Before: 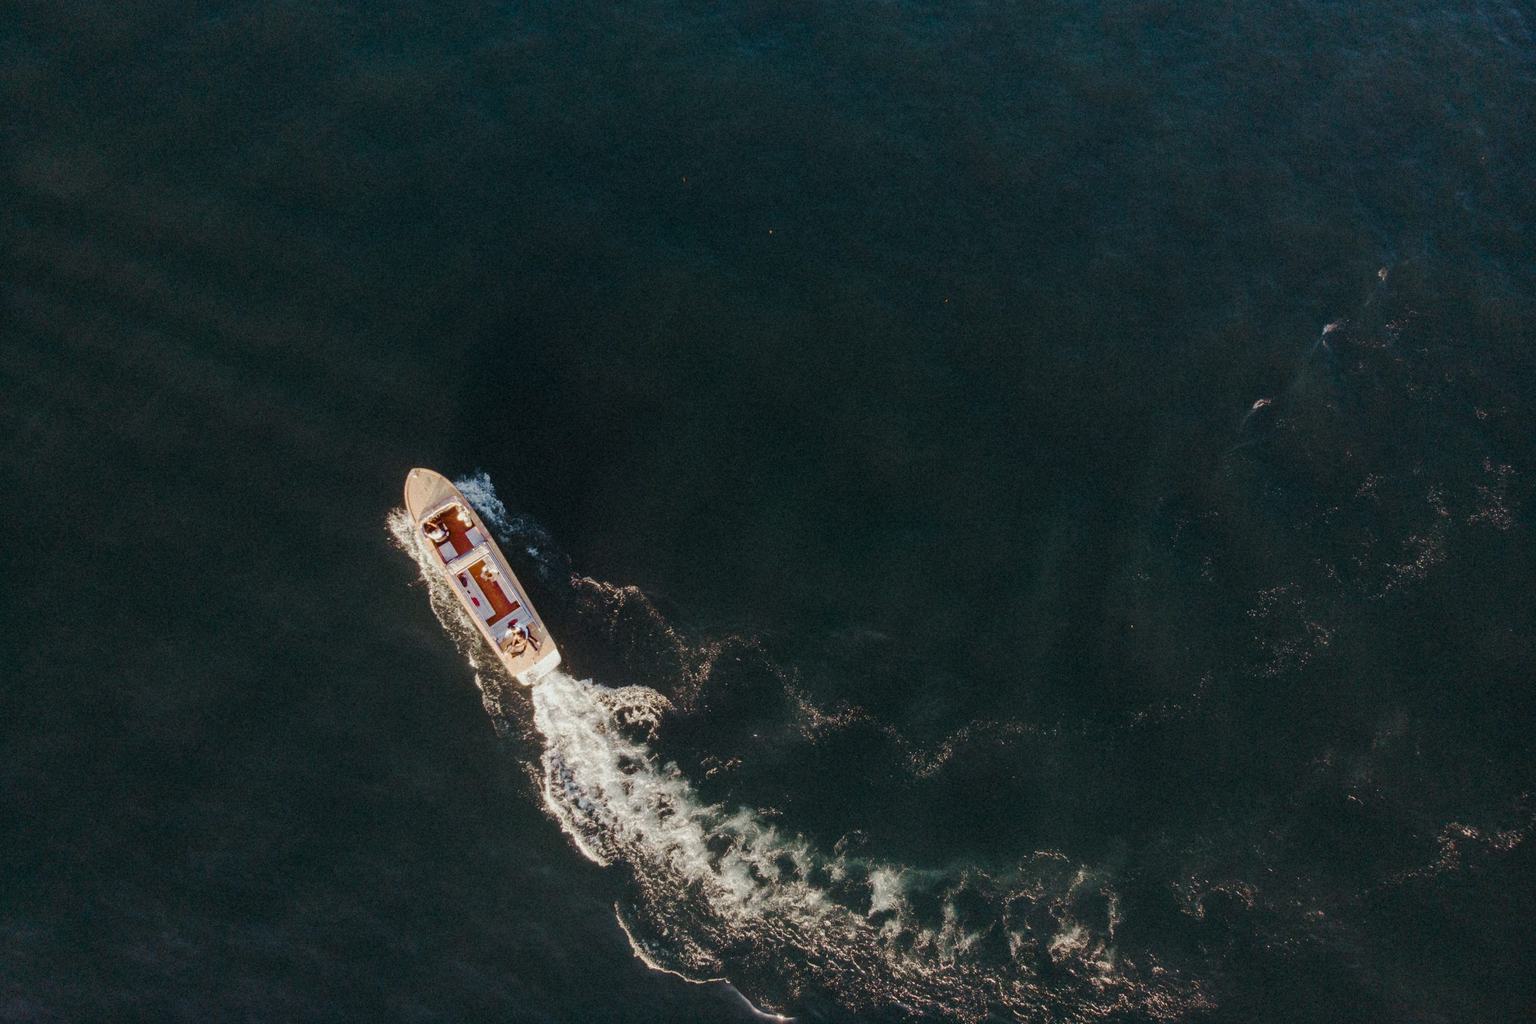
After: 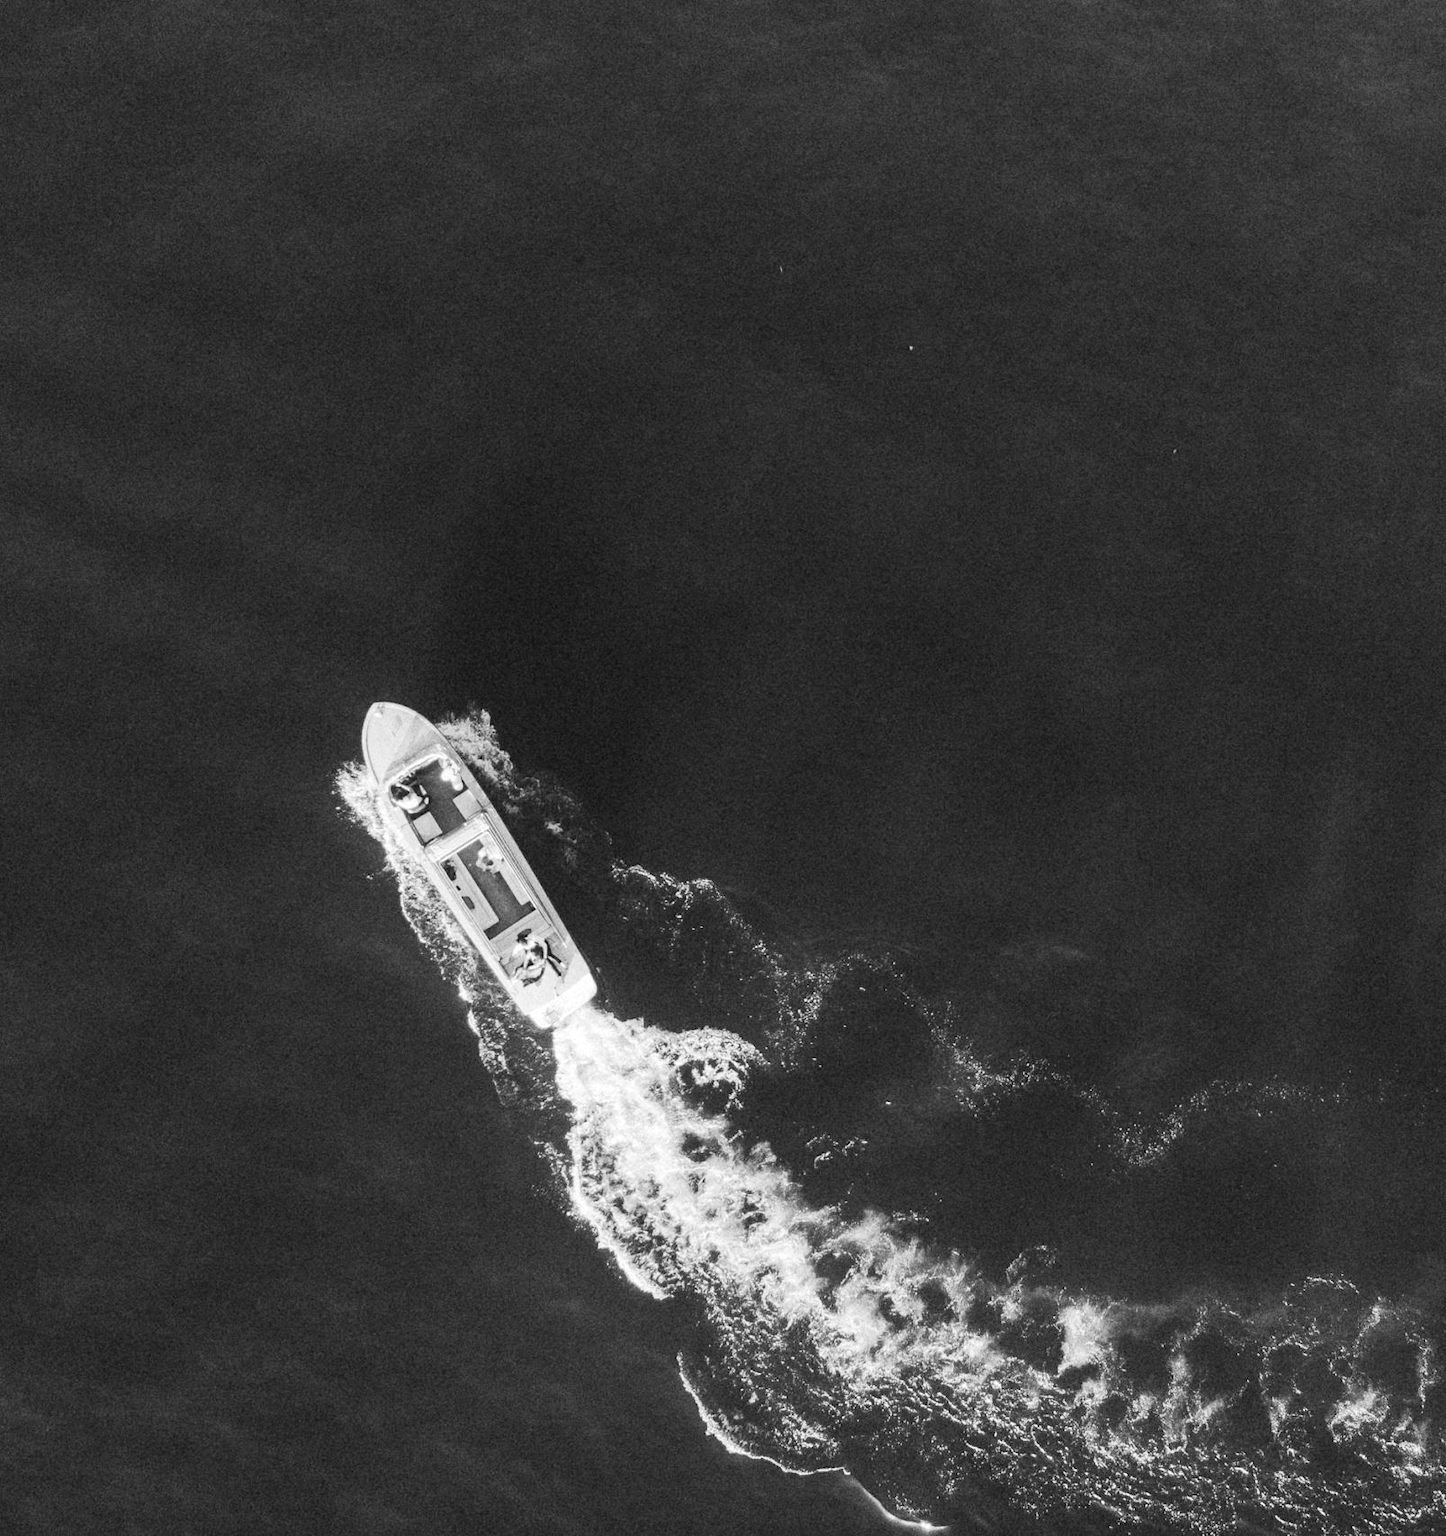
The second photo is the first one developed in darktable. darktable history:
monochrome: a -35.87, b 49.73, size 1.7
contrast brightness saturation: contrast 0.2, brightness 0.16, saturation 0.22
exposure: black level correction 0, exposure 0.5 EV, compensate highlight preservation false
crop: left 10.644%, right 26.528%
